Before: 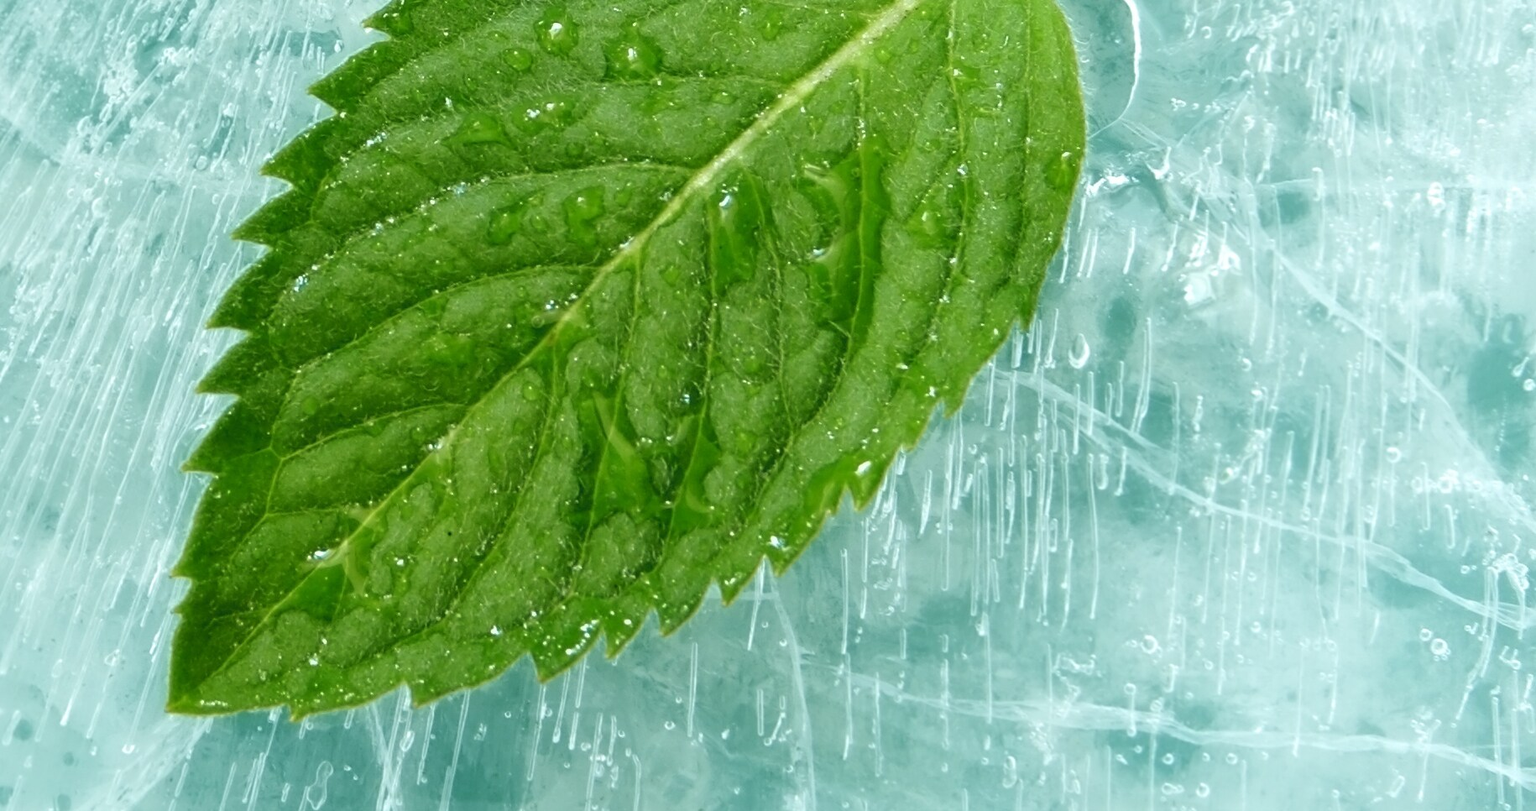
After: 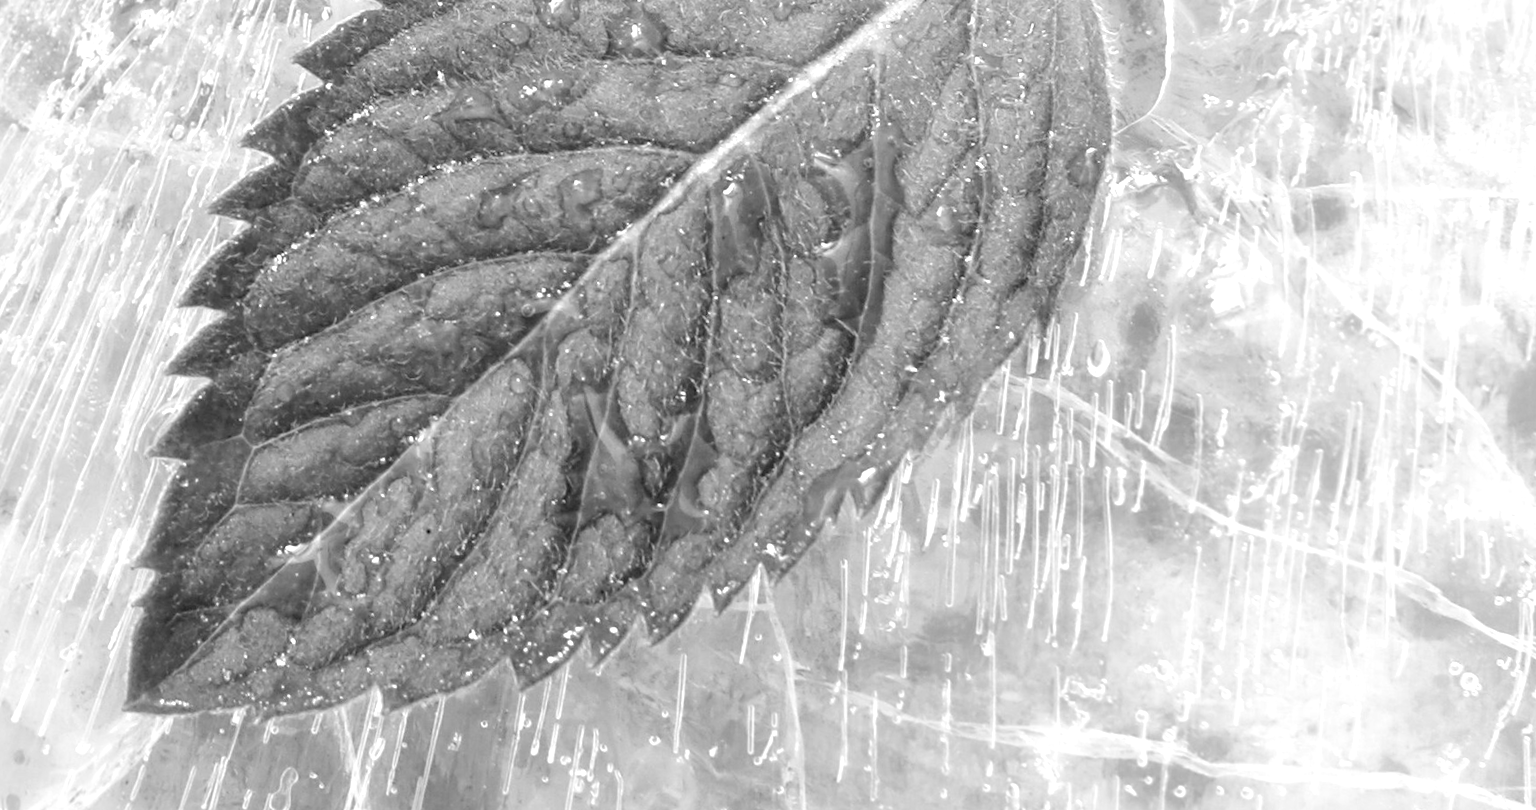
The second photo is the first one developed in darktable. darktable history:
local contrast: on, module defaults
tone equalizer: -8 EV -0.417 EV, -7 EV -0.389 EV, -6 EV -0.333 EV, -5 EV -0.222 EV, -3 EV 0.222 EV, -2 EV 0.333 EV, -1 EV 0.389 EV, +0 EV 0.417 EV, edges refinement/feathering 500, mask exposure compensation -1.57 EV, preserve details no
rgb levels: levels [[0.013, 0.434, 0.89], [0, 0.5, 1], [0, 0.5, 1]]
monochrome: a -92.57, b 58.91
crop and rotate: angle -1.69°
